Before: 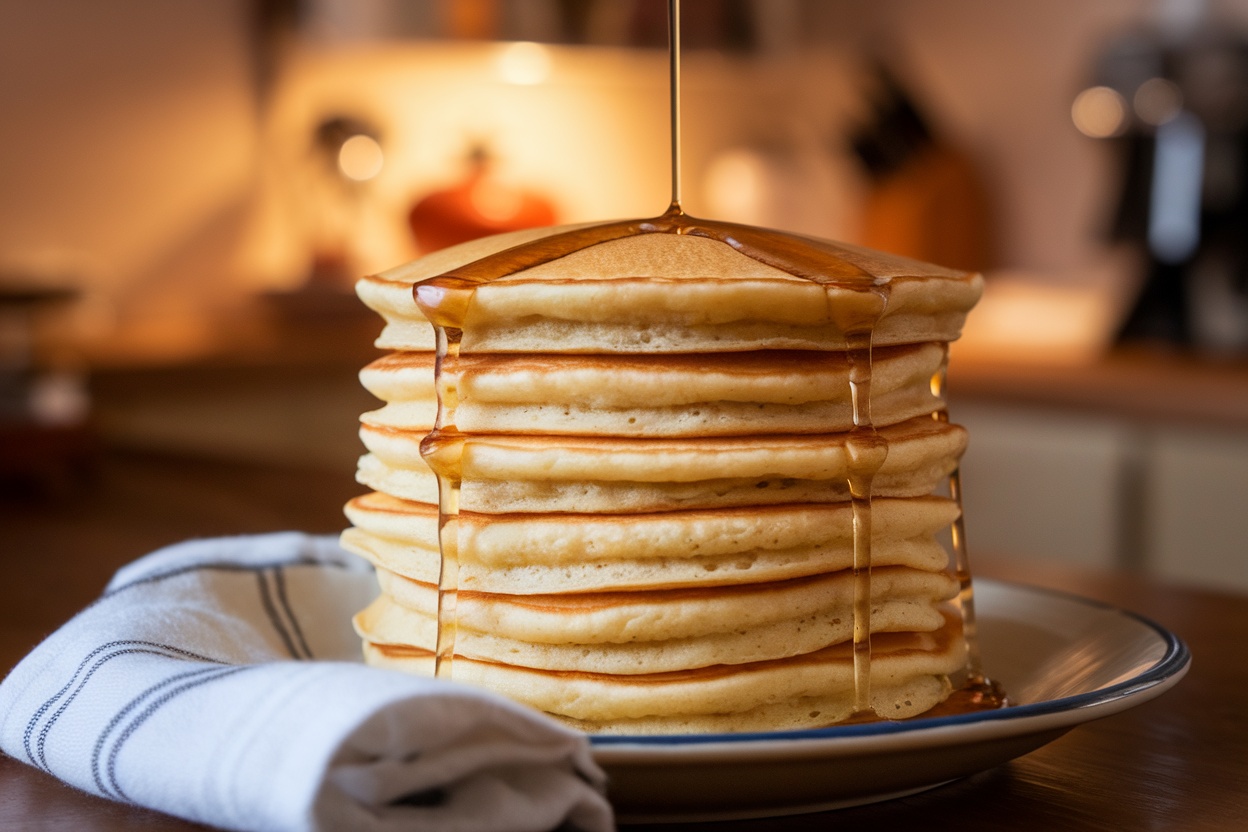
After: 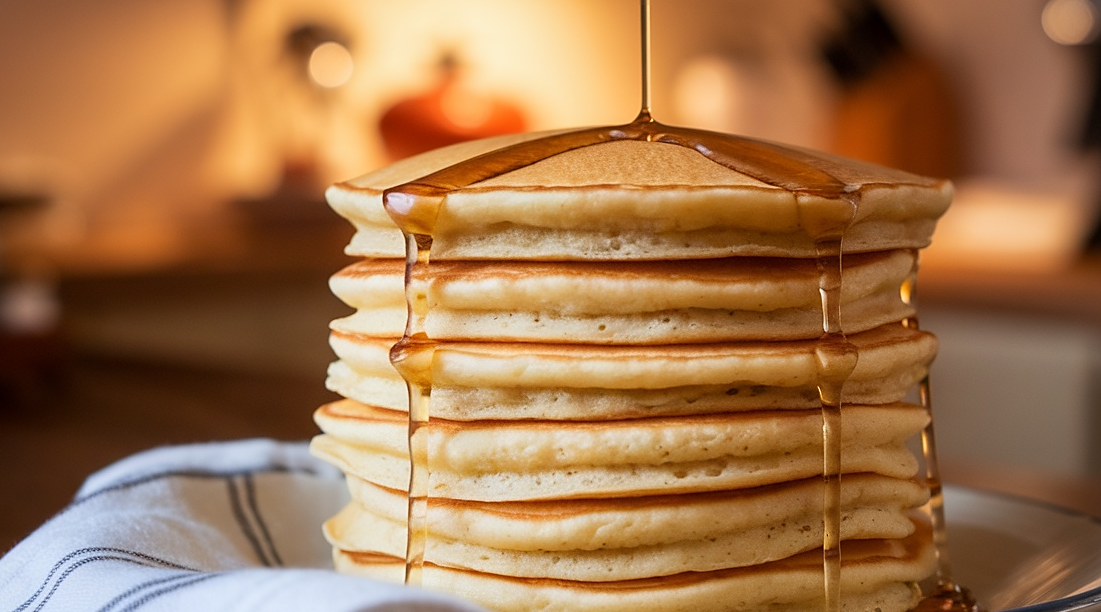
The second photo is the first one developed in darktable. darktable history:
crop and rotate: left 2.439%, top 11.236%, right 9.313%, bottom 15.094%
sharpen: radius 1.872, amount 0.414, threshold 1.586
